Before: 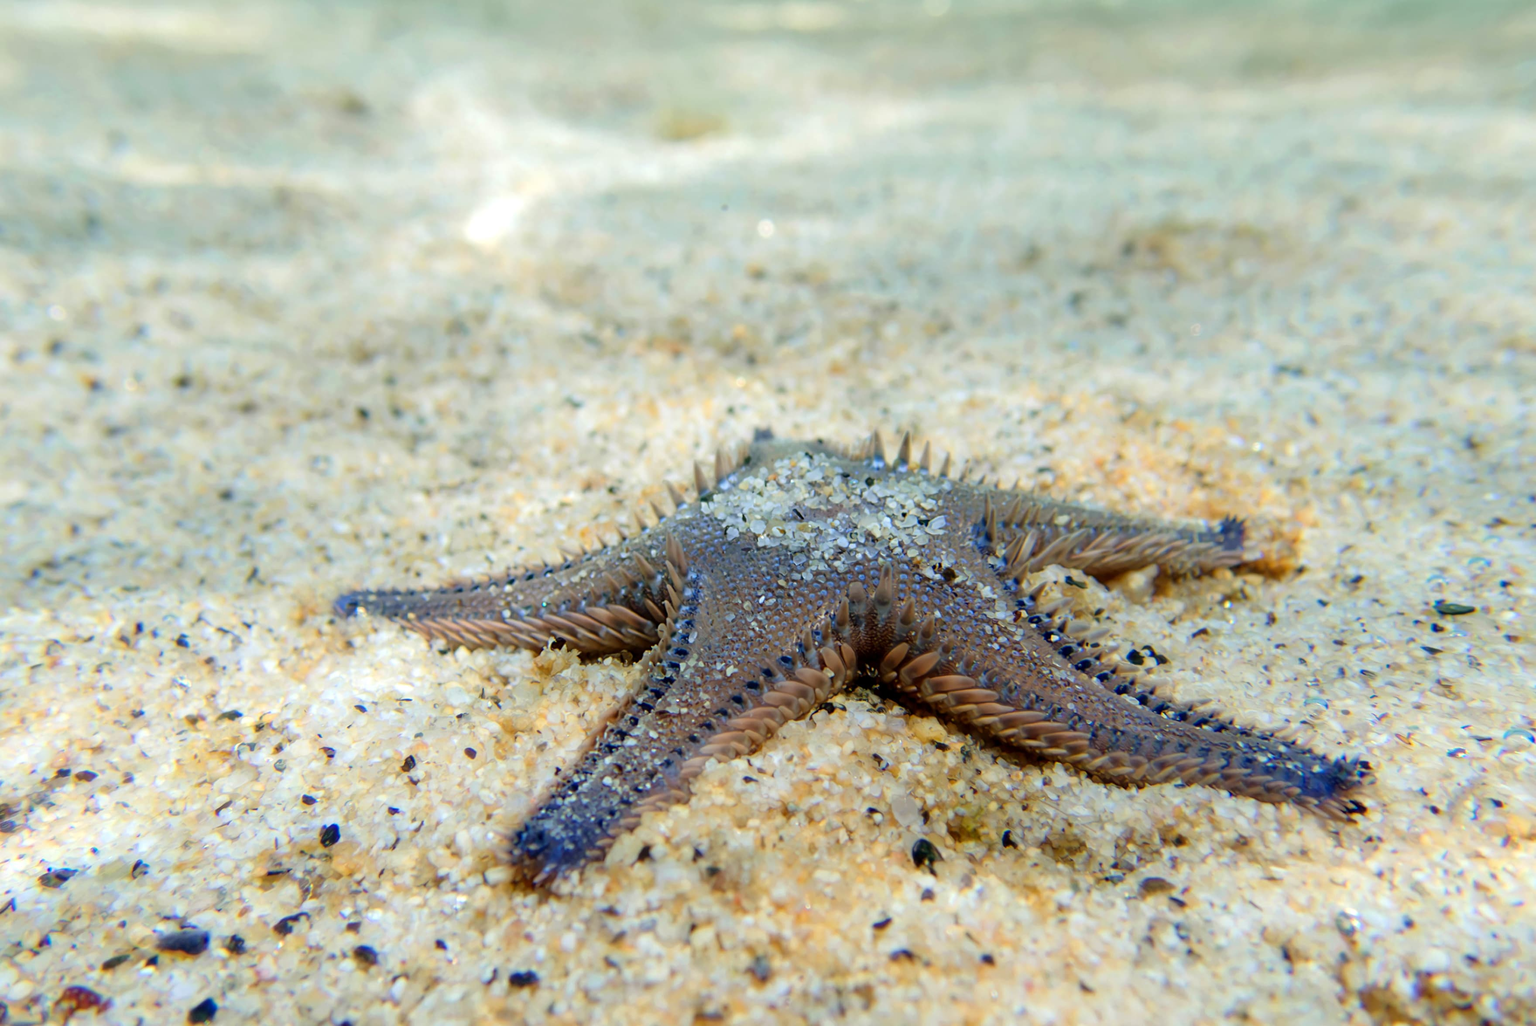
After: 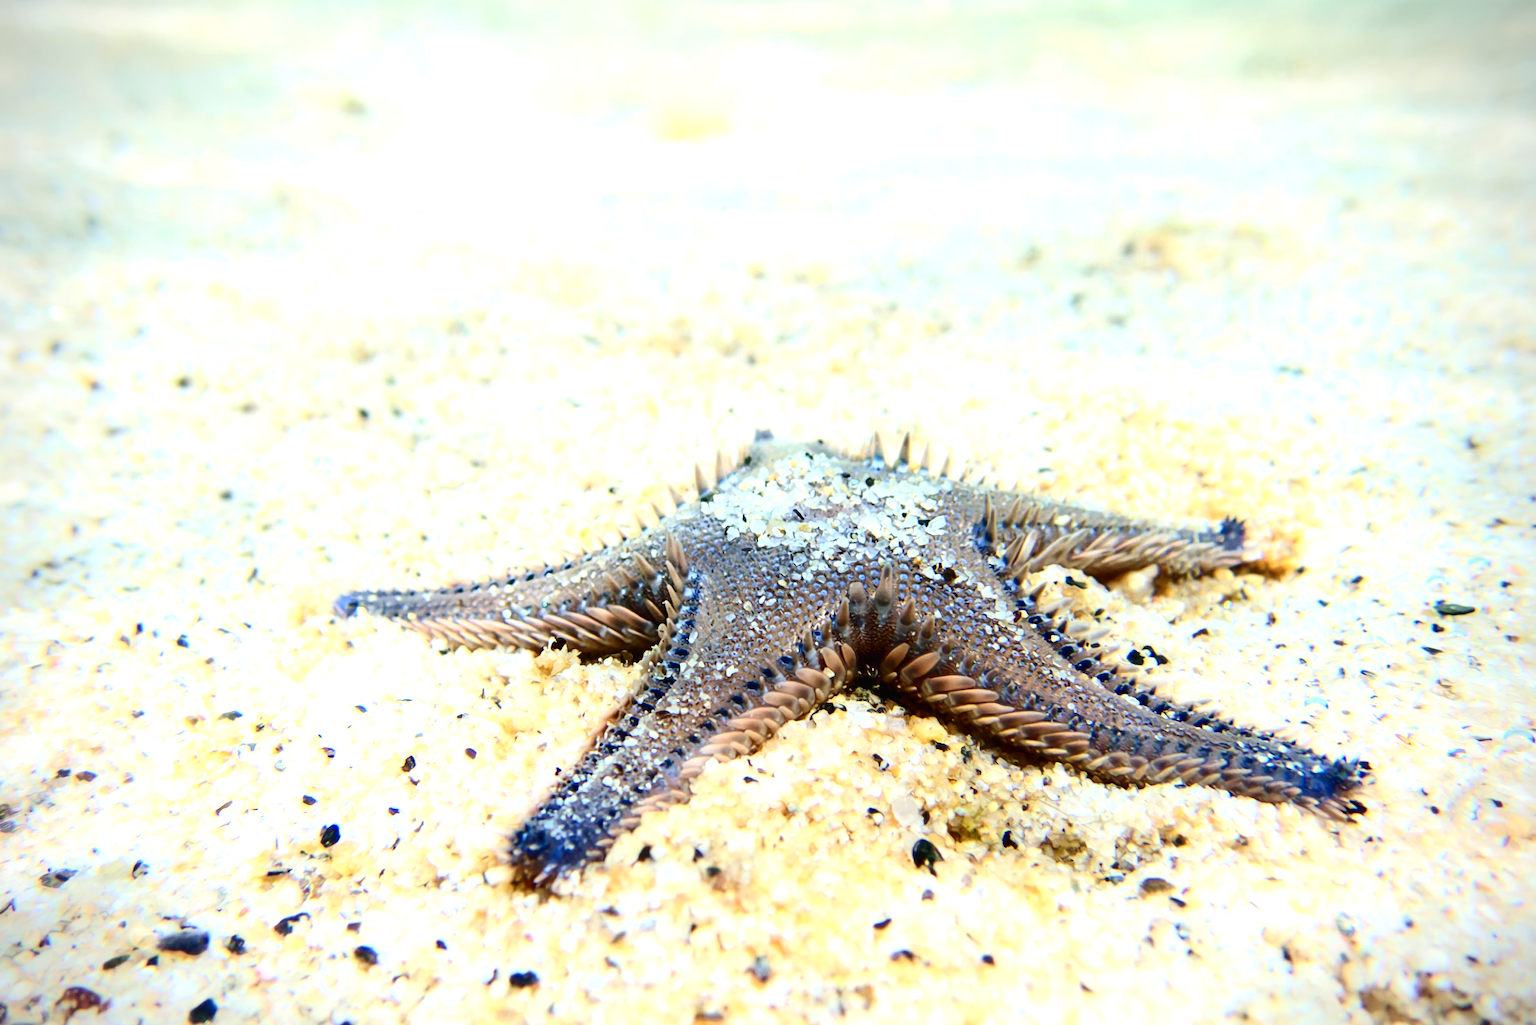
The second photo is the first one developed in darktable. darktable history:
levels: levels [0, 0.476, 0.951]
exposure: black level correction -0.002, exposure 0.71 EV, compensate highlight preservation false
vignetting: brightness -0.575
contrast brightness saturation: contrast 0.286
